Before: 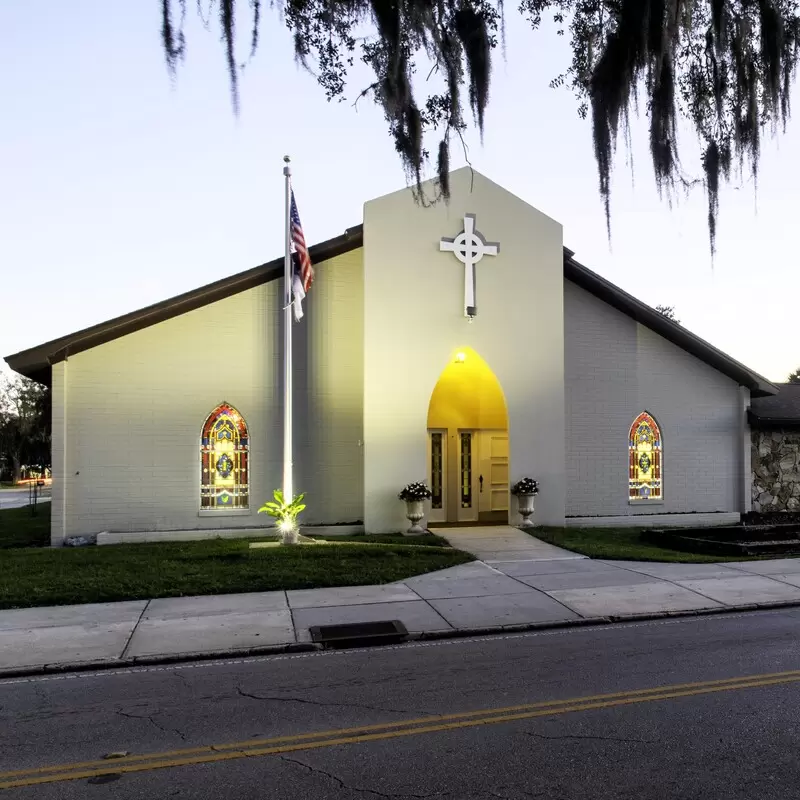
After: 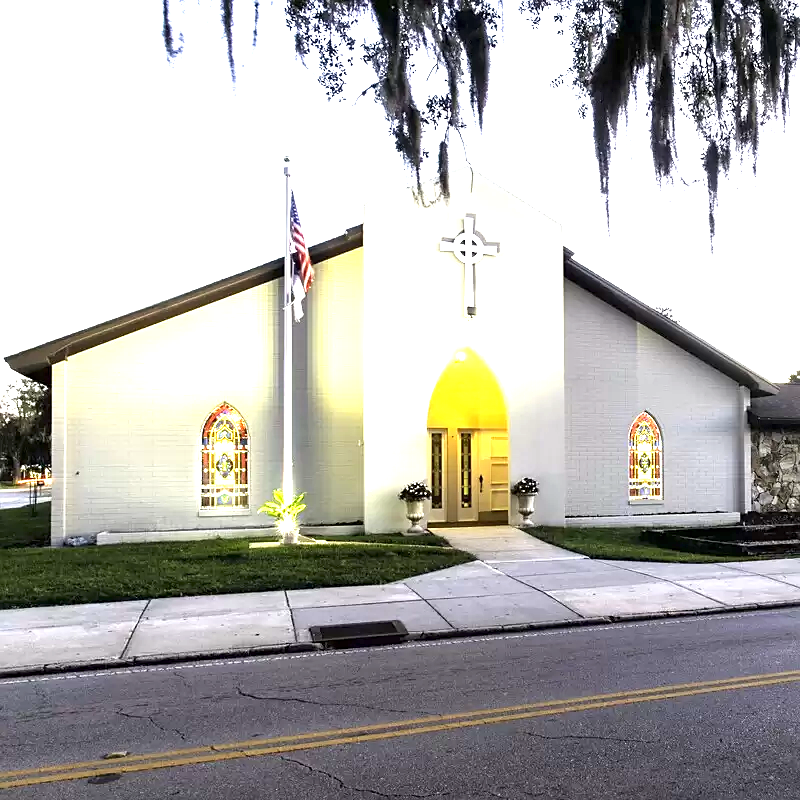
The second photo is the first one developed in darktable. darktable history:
sharpen: radius 1.559, amount 0.373, threshold 1.271
exposure: black level correction 0, exposure 1.625 EV, compensate exposure bias true, compensate highlight preservation false
